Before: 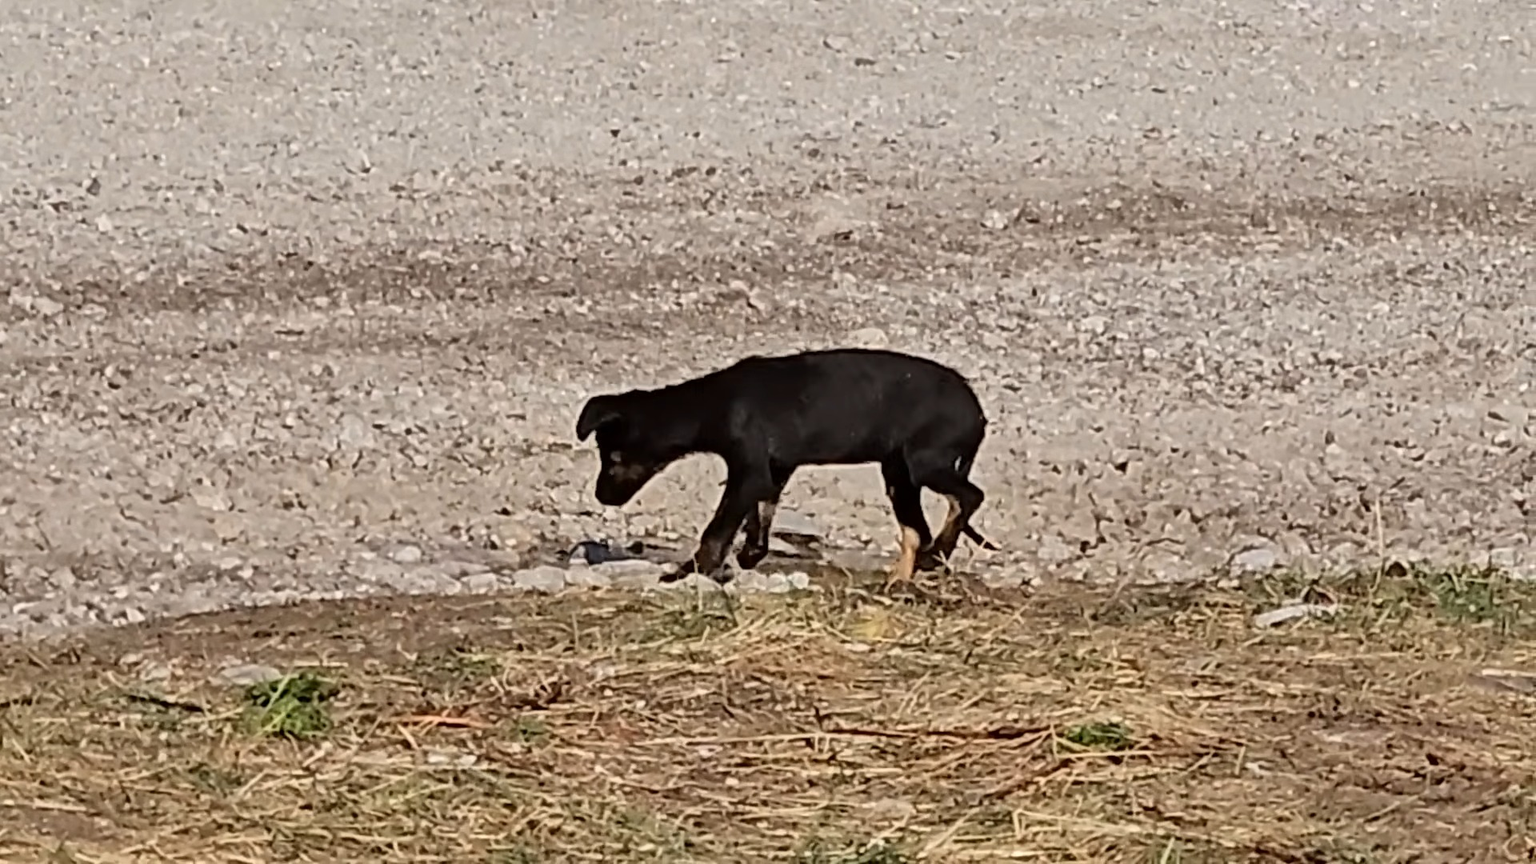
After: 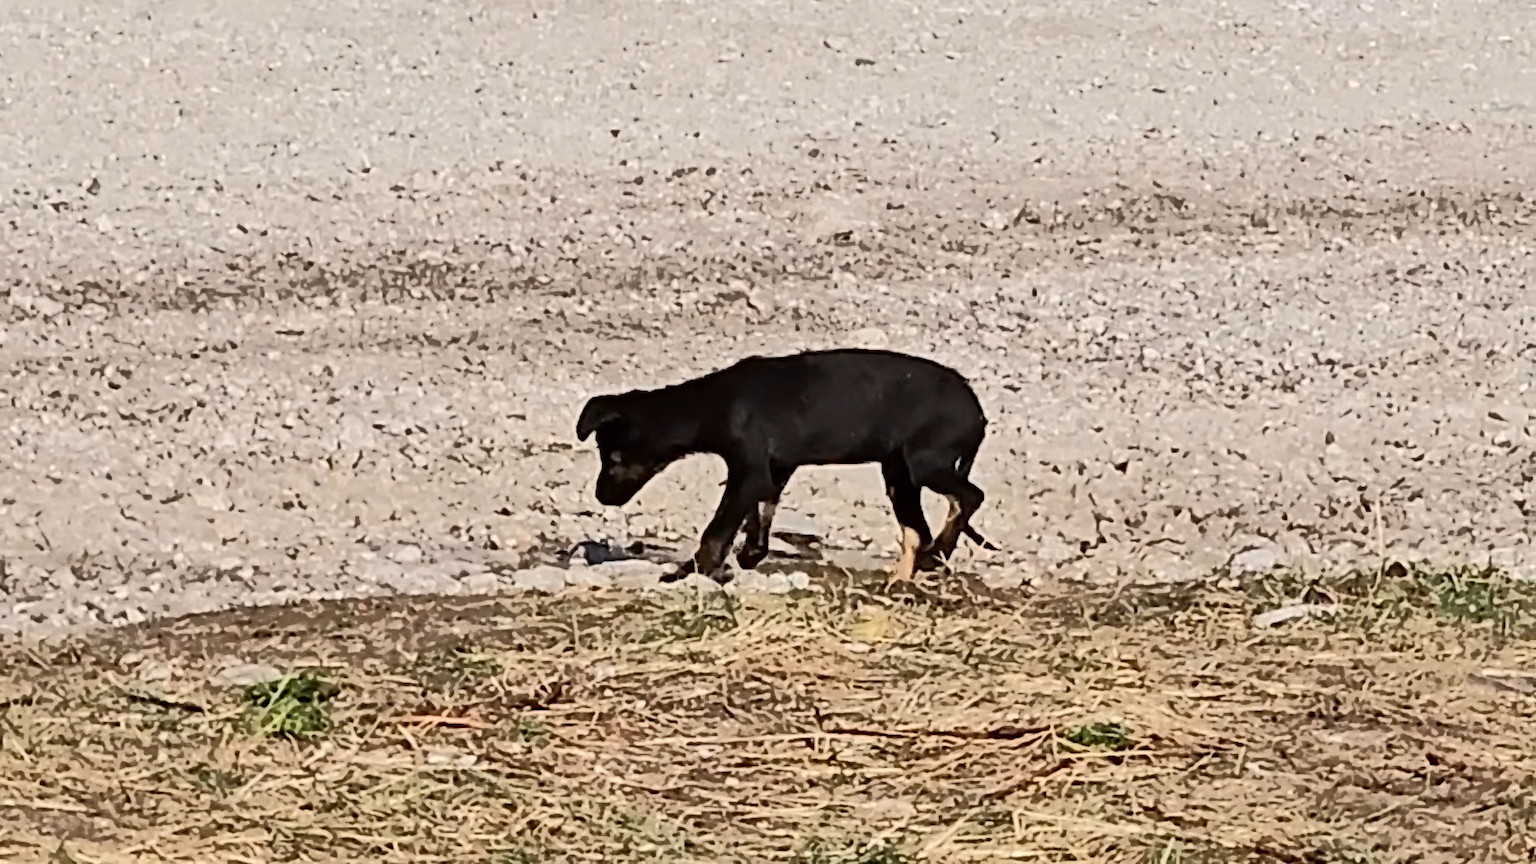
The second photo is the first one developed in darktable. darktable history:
tone curve: curves: ch0 [(0, 0) (0.003, 0.003) (0.011, 0.011) (0.025, 0.024) (0.044, 0.043) (0.069, 0.067) (0.1, 0.096) (0.136, 0.131) (0.177, 0.171) (0.224, 0.216) (0.277, 0.267) (0.335, 0.323) (0.399, 0.384) (0.468, 0.451) (0.543, 0.678) (0.623, 0.734) (0.709, 0.795) (0.801, 0.859) (0.898, 0.928) (1, 1)], color space Lab, independent channels, preserve colors none
